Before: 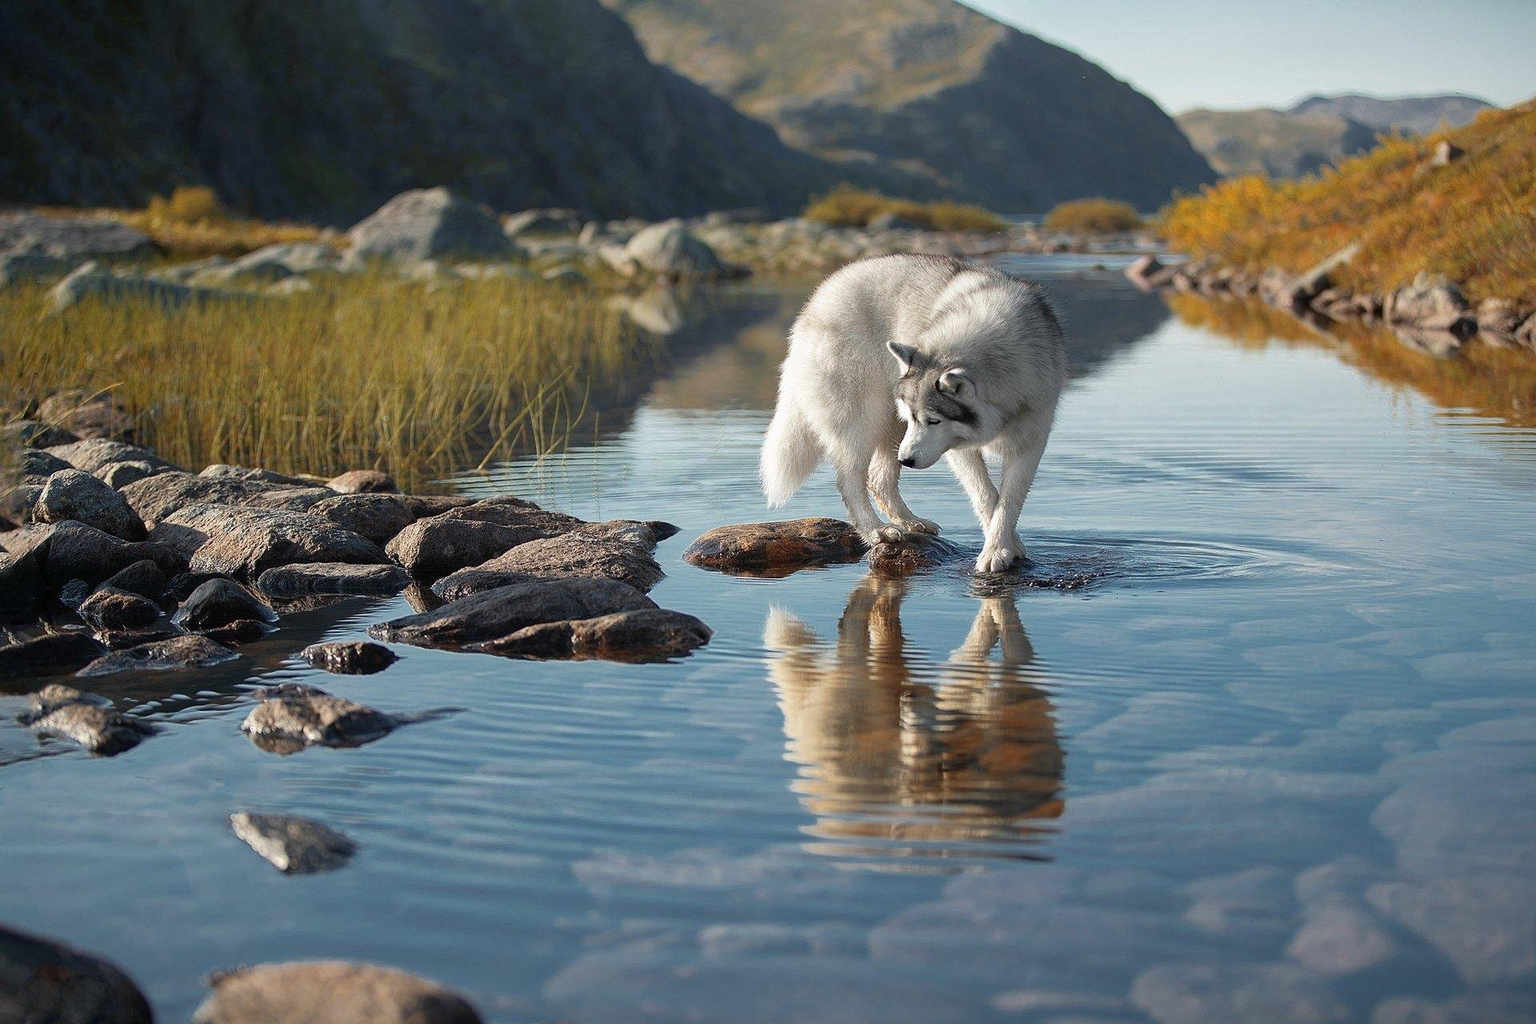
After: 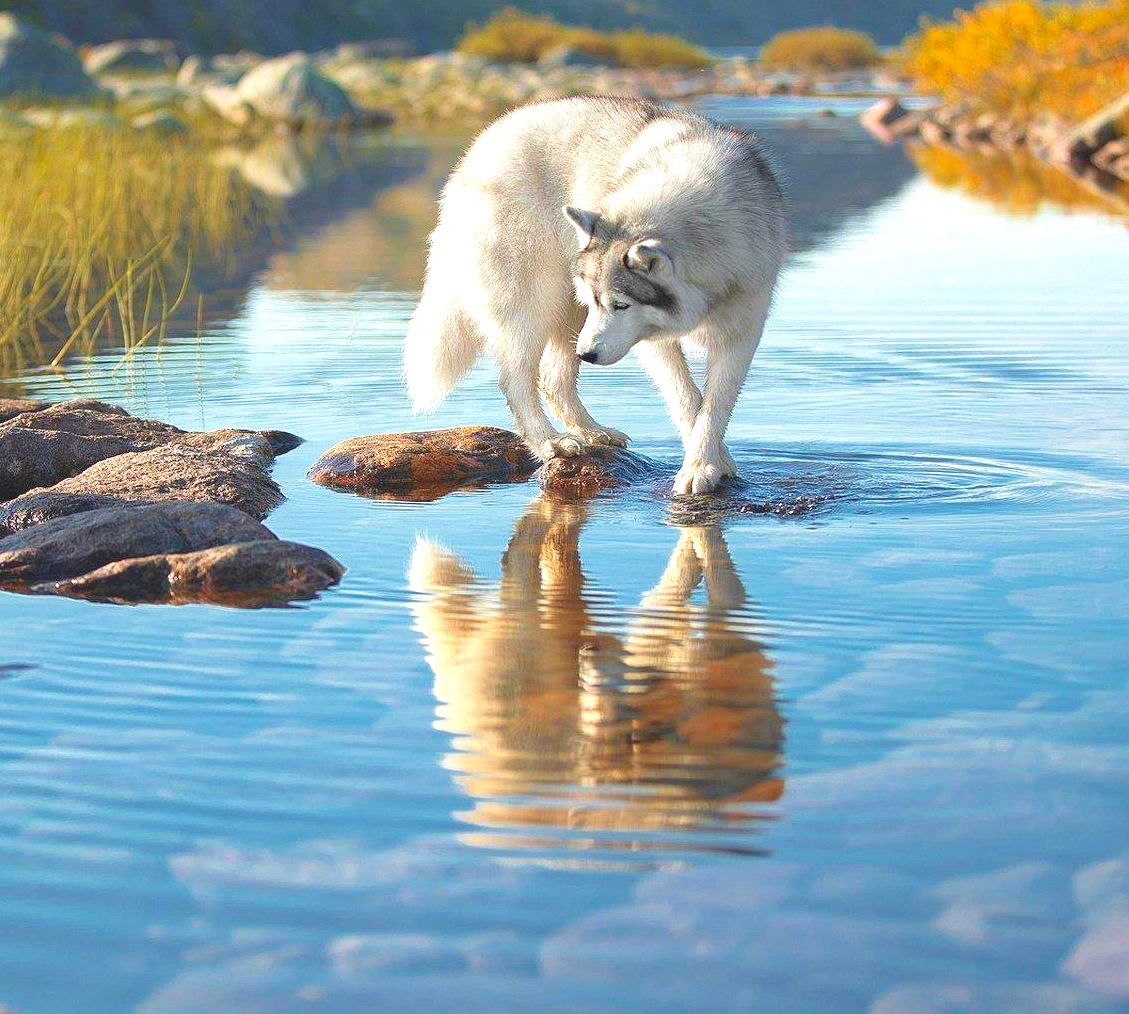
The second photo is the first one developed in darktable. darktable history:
velvia: on, module defaults
crop and rotate: left 28.485%, top 17.315%, right 12.676%, bottom 3.447%
contrast brightness saturation: contrast -0.203, saturation 0.19
exposure: black level correction 0, exposure 1.2 EV, compensate highlight preservation false
